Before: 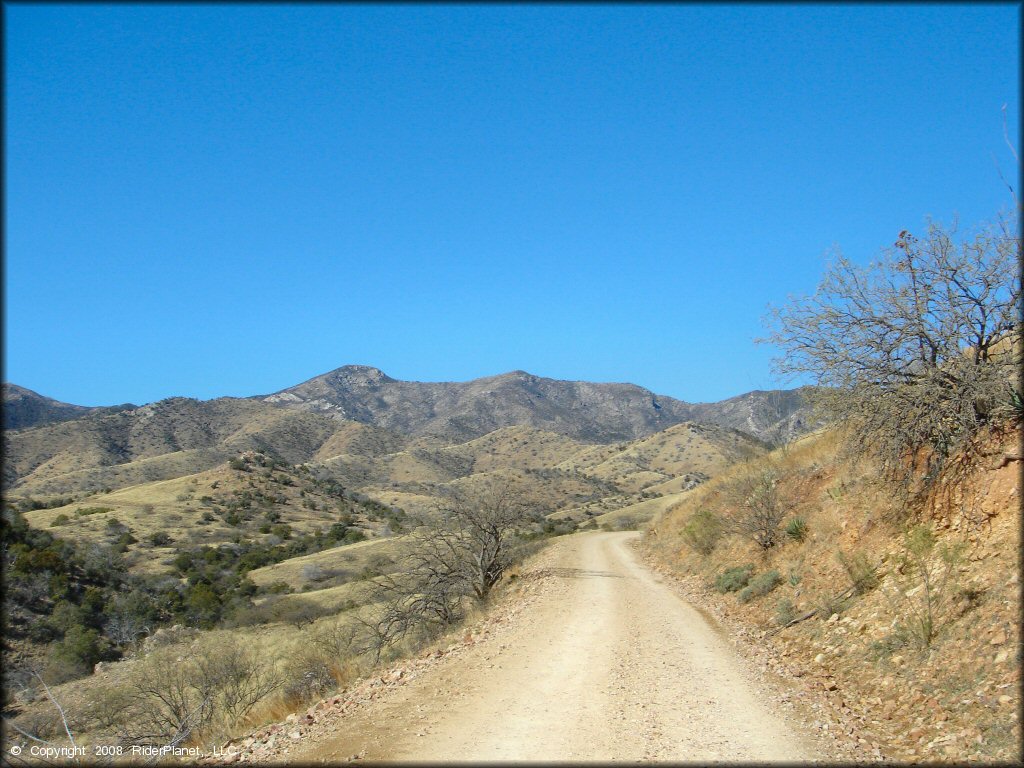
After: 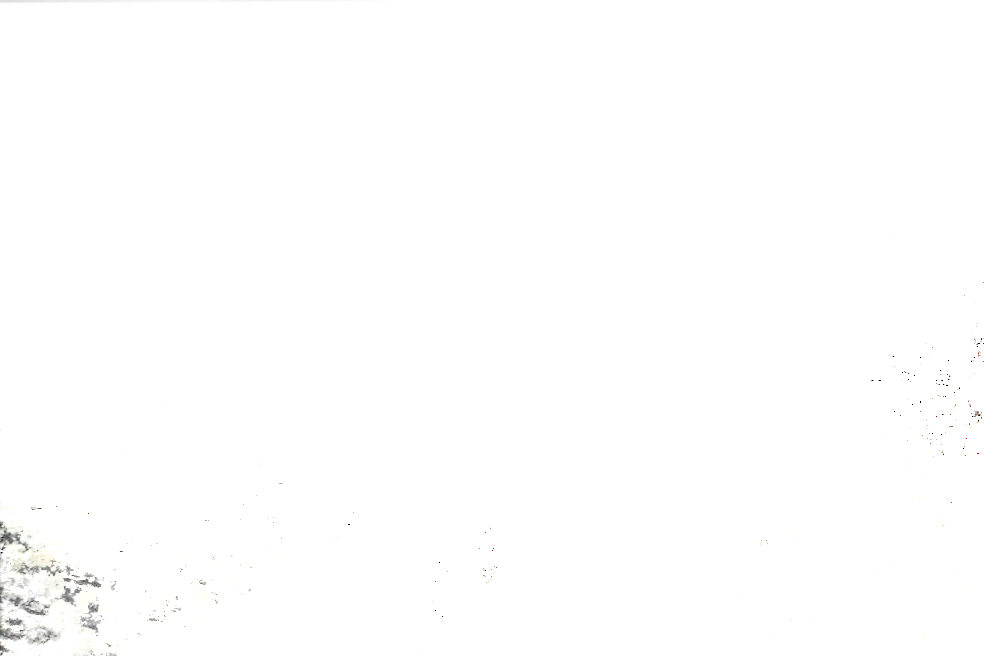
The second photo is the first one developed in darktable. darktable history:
crop and rotate: angle 0.2°, left 0.275%, right 3.127%, bottom 14.18%
exposure: black level correction 0.001, exposure 1.822 EV, compensate exposure bias true, compensate highlight preservation false
shadows and highlights: shadows -24.28, highlights 49.77, soften with gaussian
contrast brightness saturation: contrast 0.57, brightness 0.57, saturation -0.34
levels: levels [0, 0.374, 0.749]
color zones: curves: ch1 [(0, 0.831) (0.08, 0.771) (0.157, 0.268) (0.241, 0.207) (0.562, -0.005) (0.714, -0.013) (0.876, 0.01) (1, 0.831)]
